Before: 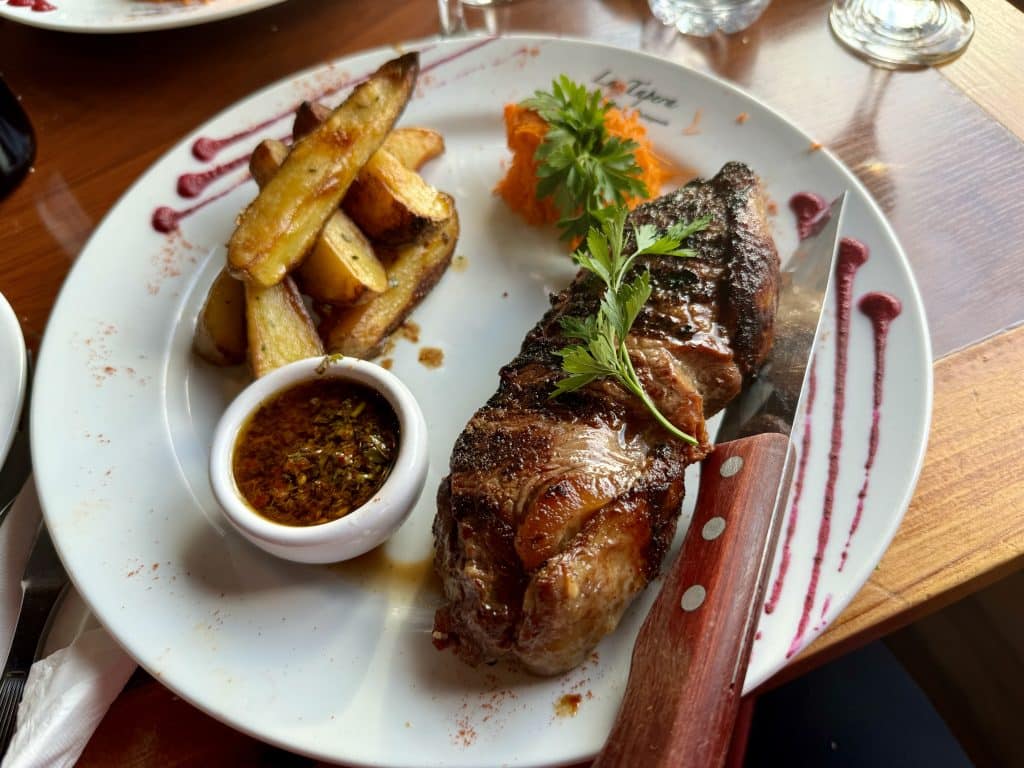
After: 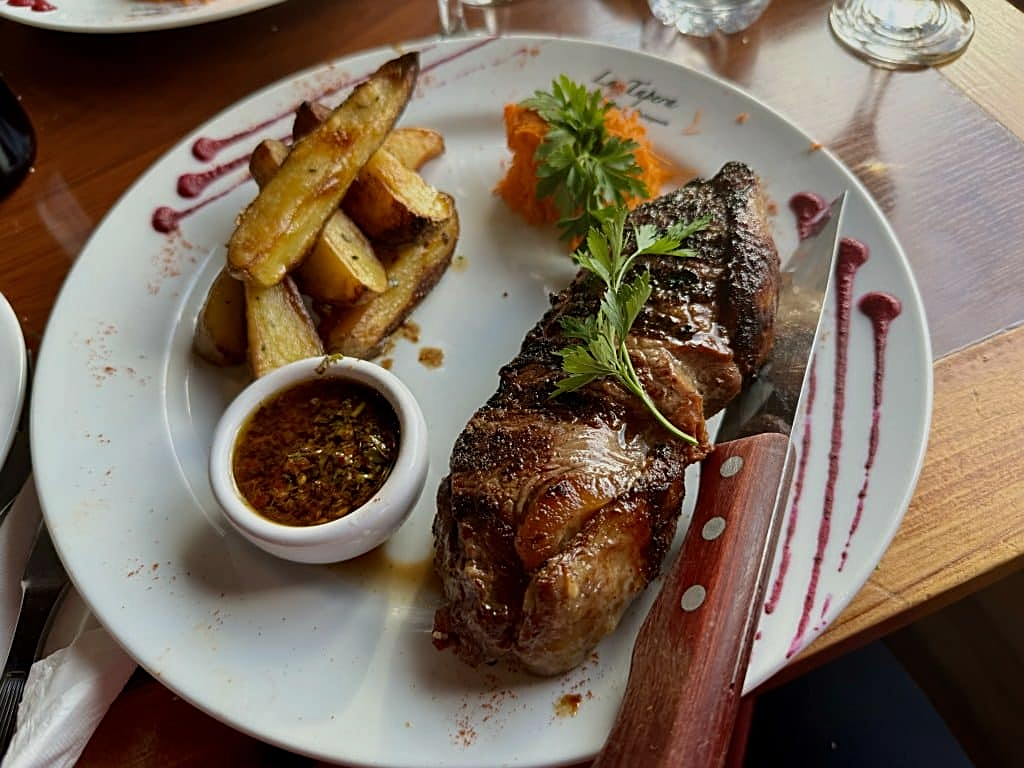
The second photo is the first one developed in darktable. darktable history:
exposure: exposure -0.432 EV, compensate exposure bias true, compensate highlight preservation false
sharpen: amount 0.598
